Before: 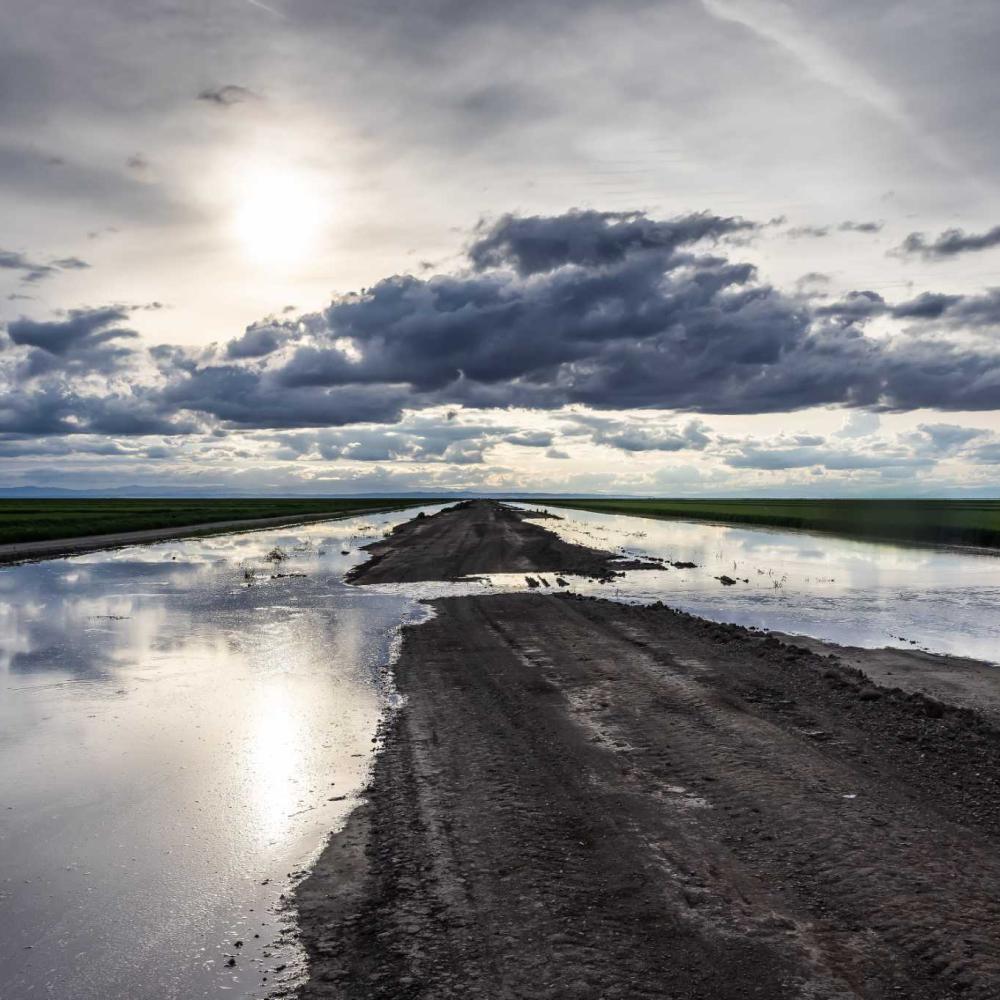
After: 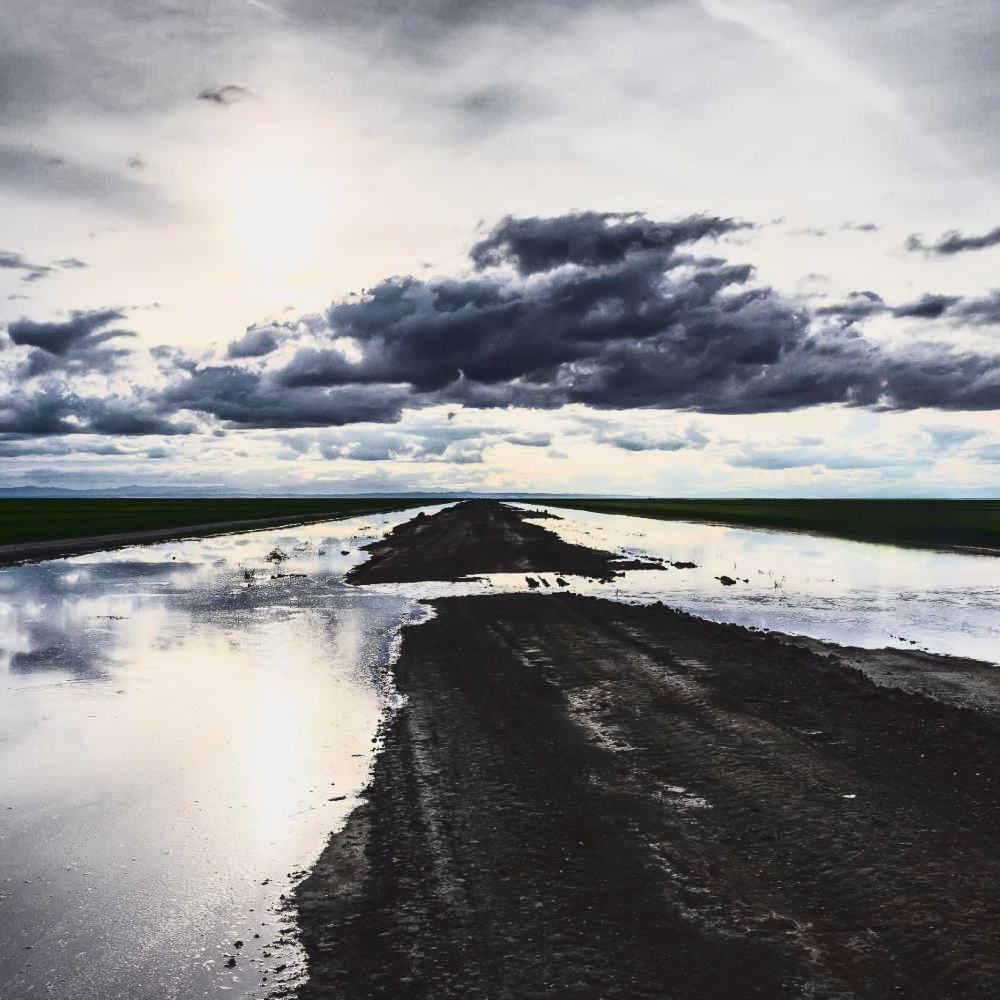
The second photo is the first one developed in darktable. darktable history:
tone curve: curves: ch0 [(0, 0.072) (0.249, 0.176) (0.518, 0.489) (0.832, 0.854) (1, 0.948)], color space Lab, linked channels, preserve colors none
contrast brightness saturation: contrast 0.24, brightness 0.09
